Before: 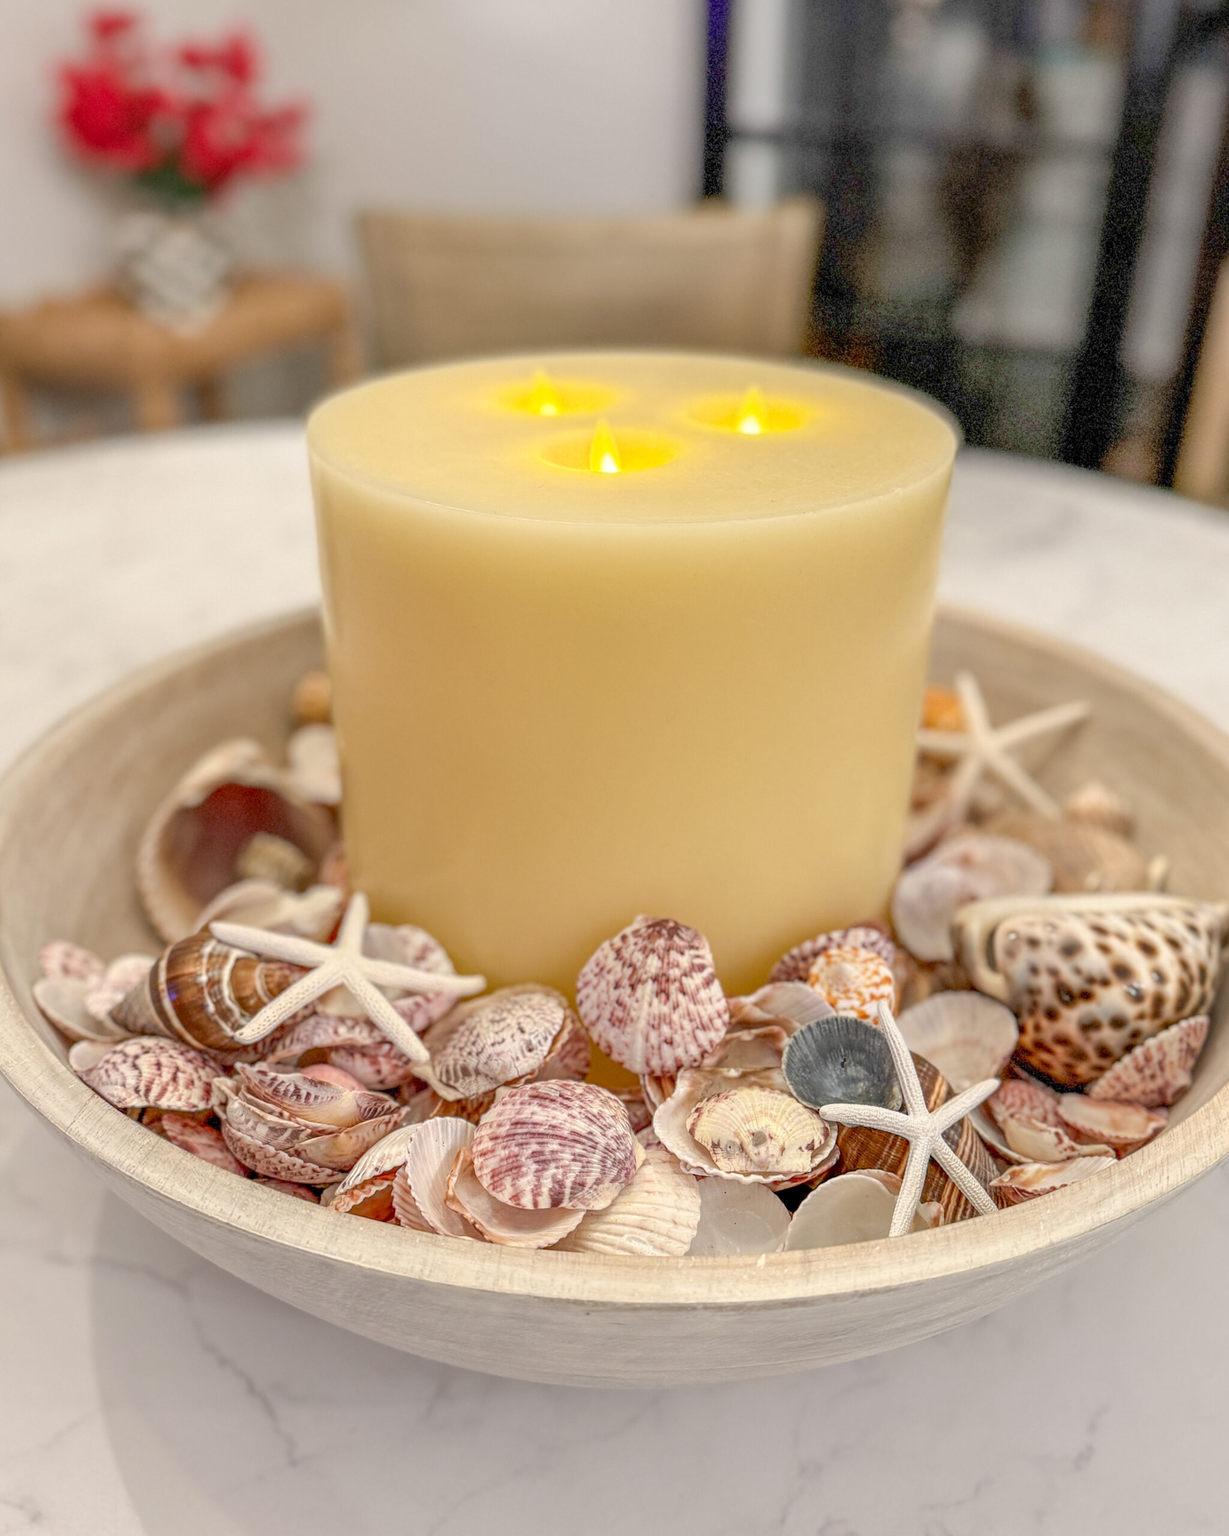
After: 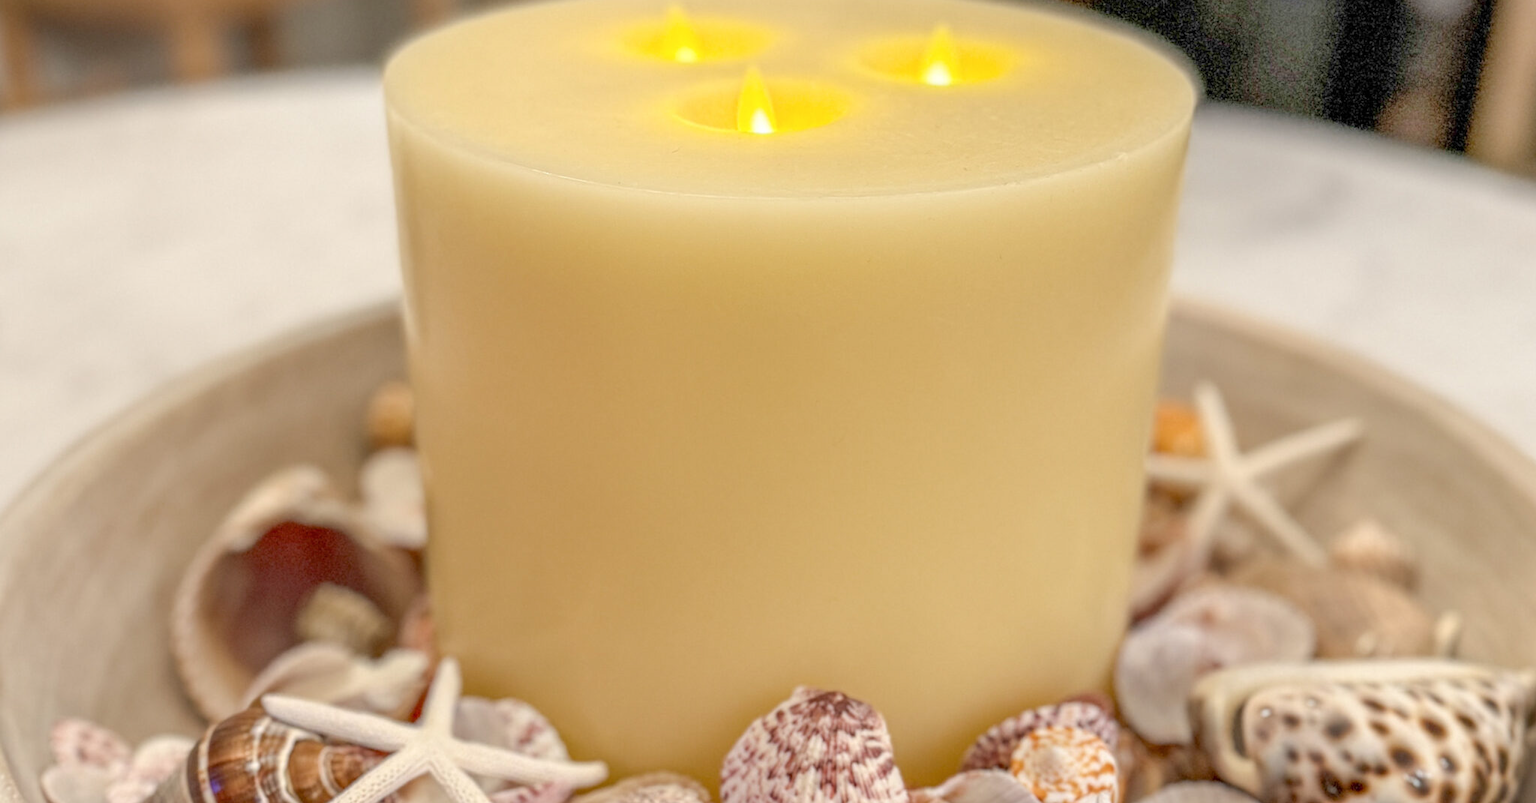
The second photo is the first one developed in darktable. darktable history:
crop and rotate: top 23.84%, bottom 34.294%
color correction: saturation 0.98
bloom: size 3%, threshold 100%, strength 0%
